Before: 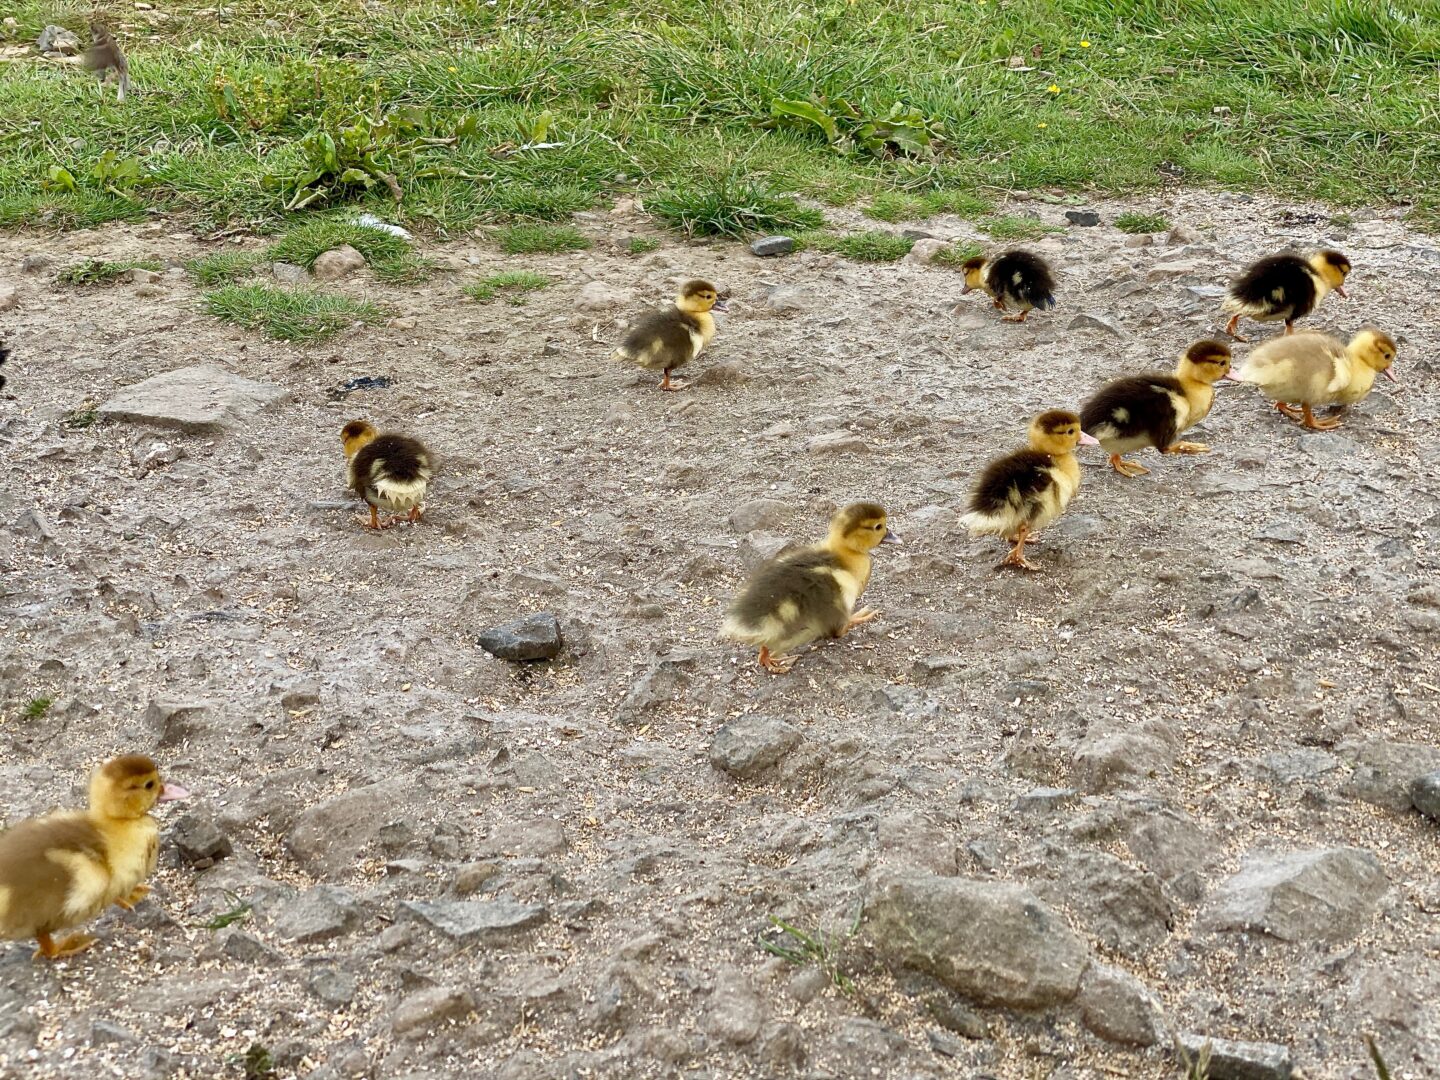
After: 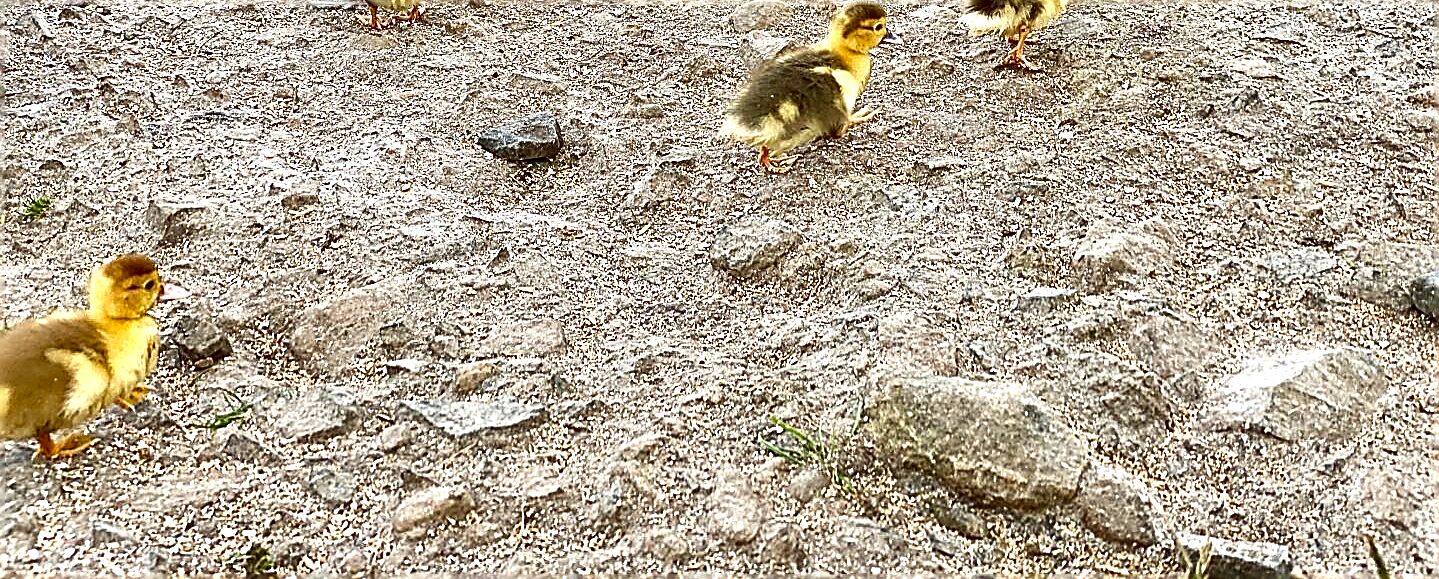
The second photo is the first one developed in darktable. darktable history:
crop and rotate: top 46.31%, right 0.06%
exposure: black level correction 0, exposure 0.691 EV, compensate exposure bias true, compensate highlight preservation false
sharpen: amount 1.995
contrast brightness saturation: contrast 0.118, brightness -0.119, saturation 0.204
